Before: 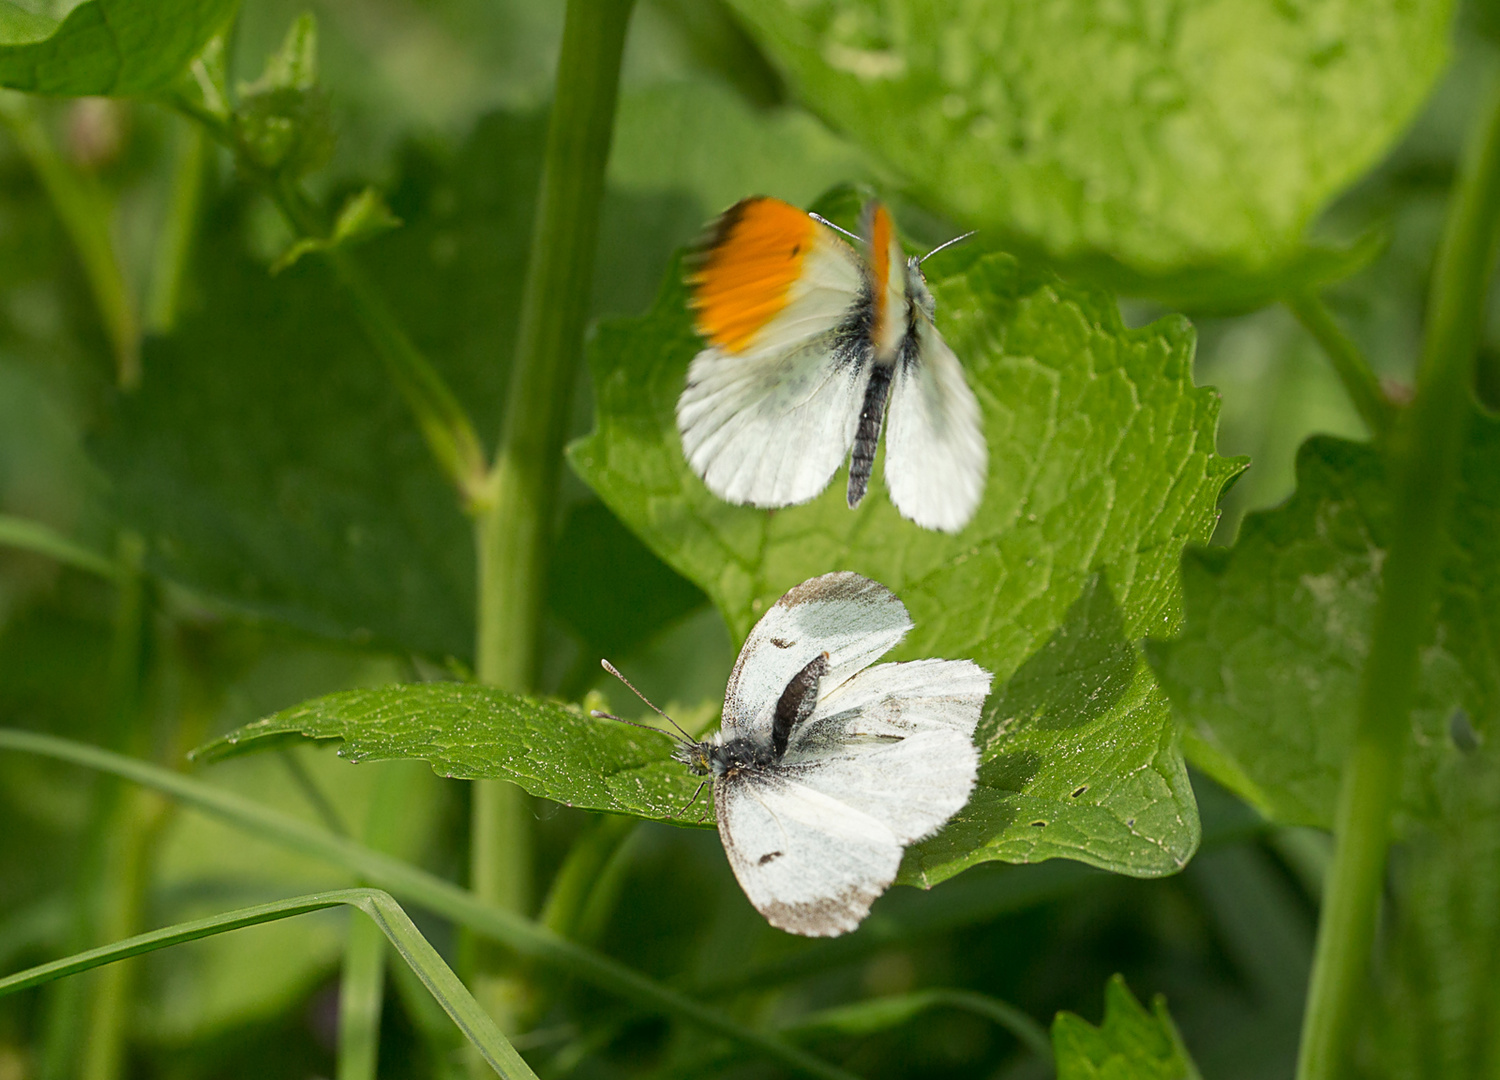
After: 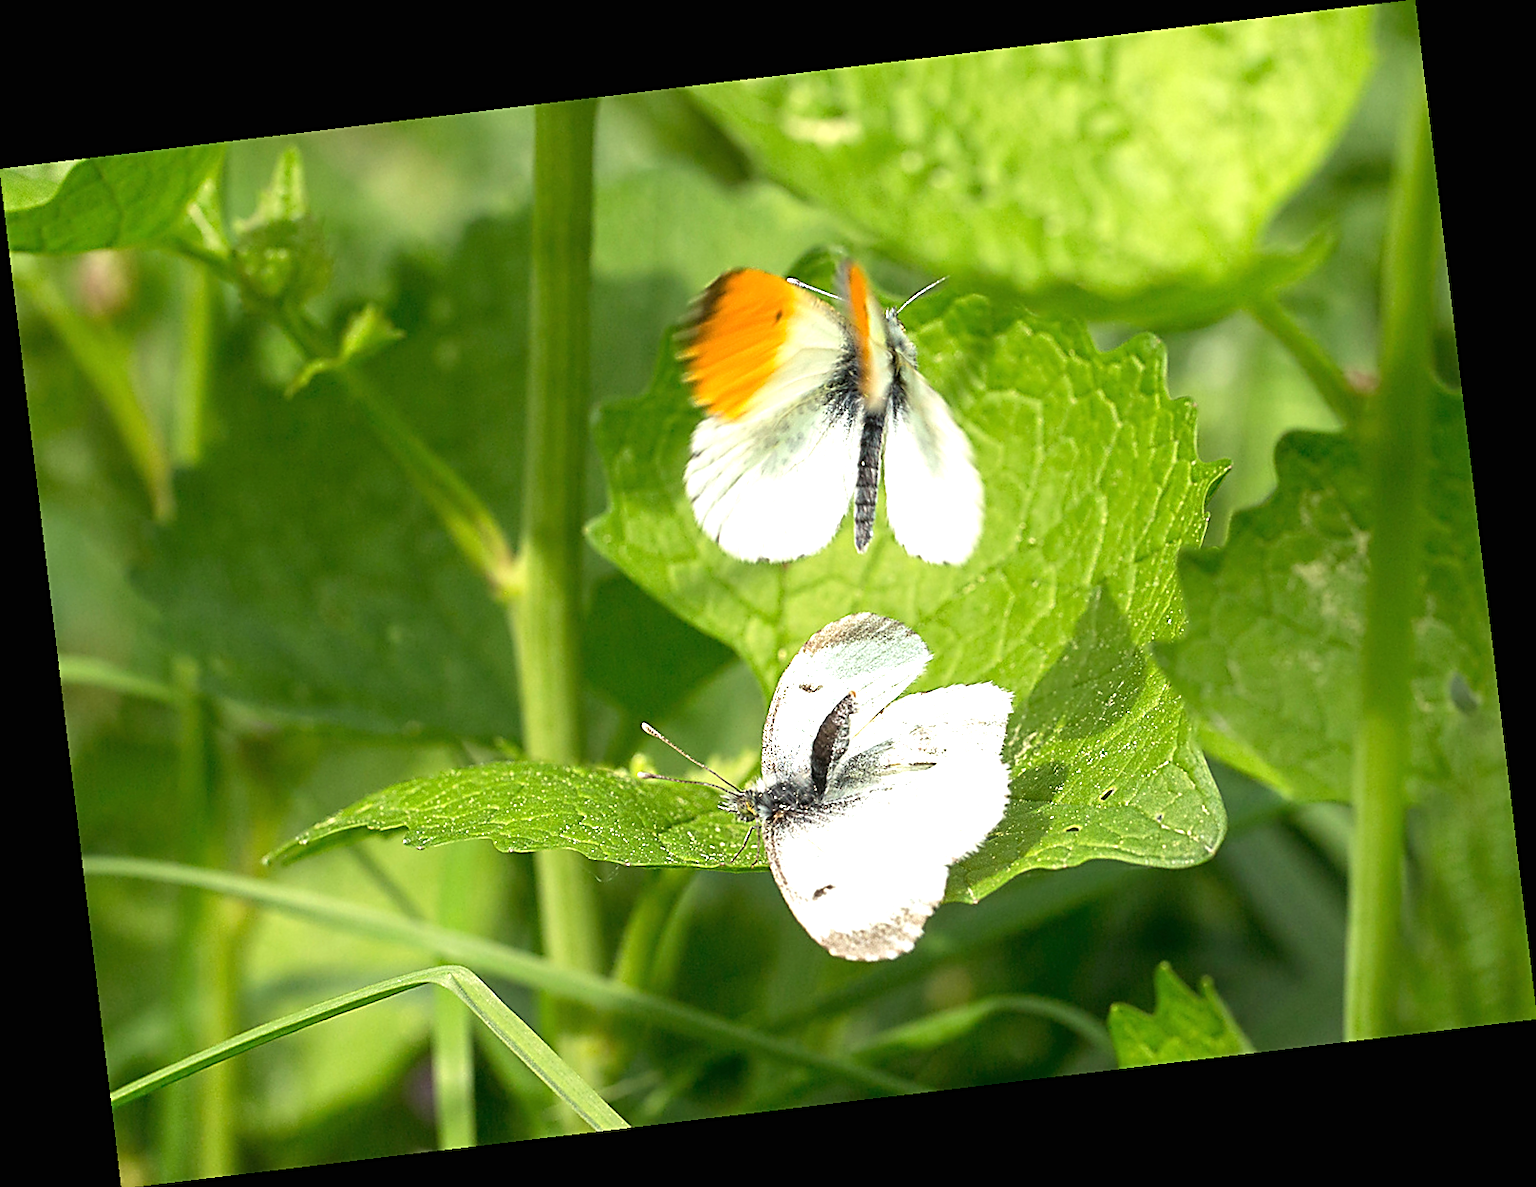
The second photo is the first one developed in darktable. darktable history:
exposure: black level correction 0, exposure 1.015 EV, compensate exposure bias true, compensate highlight preservation false
sharpen: on, module defaults
rotate and perspective: rotation -6.83°, automatic cropping off
